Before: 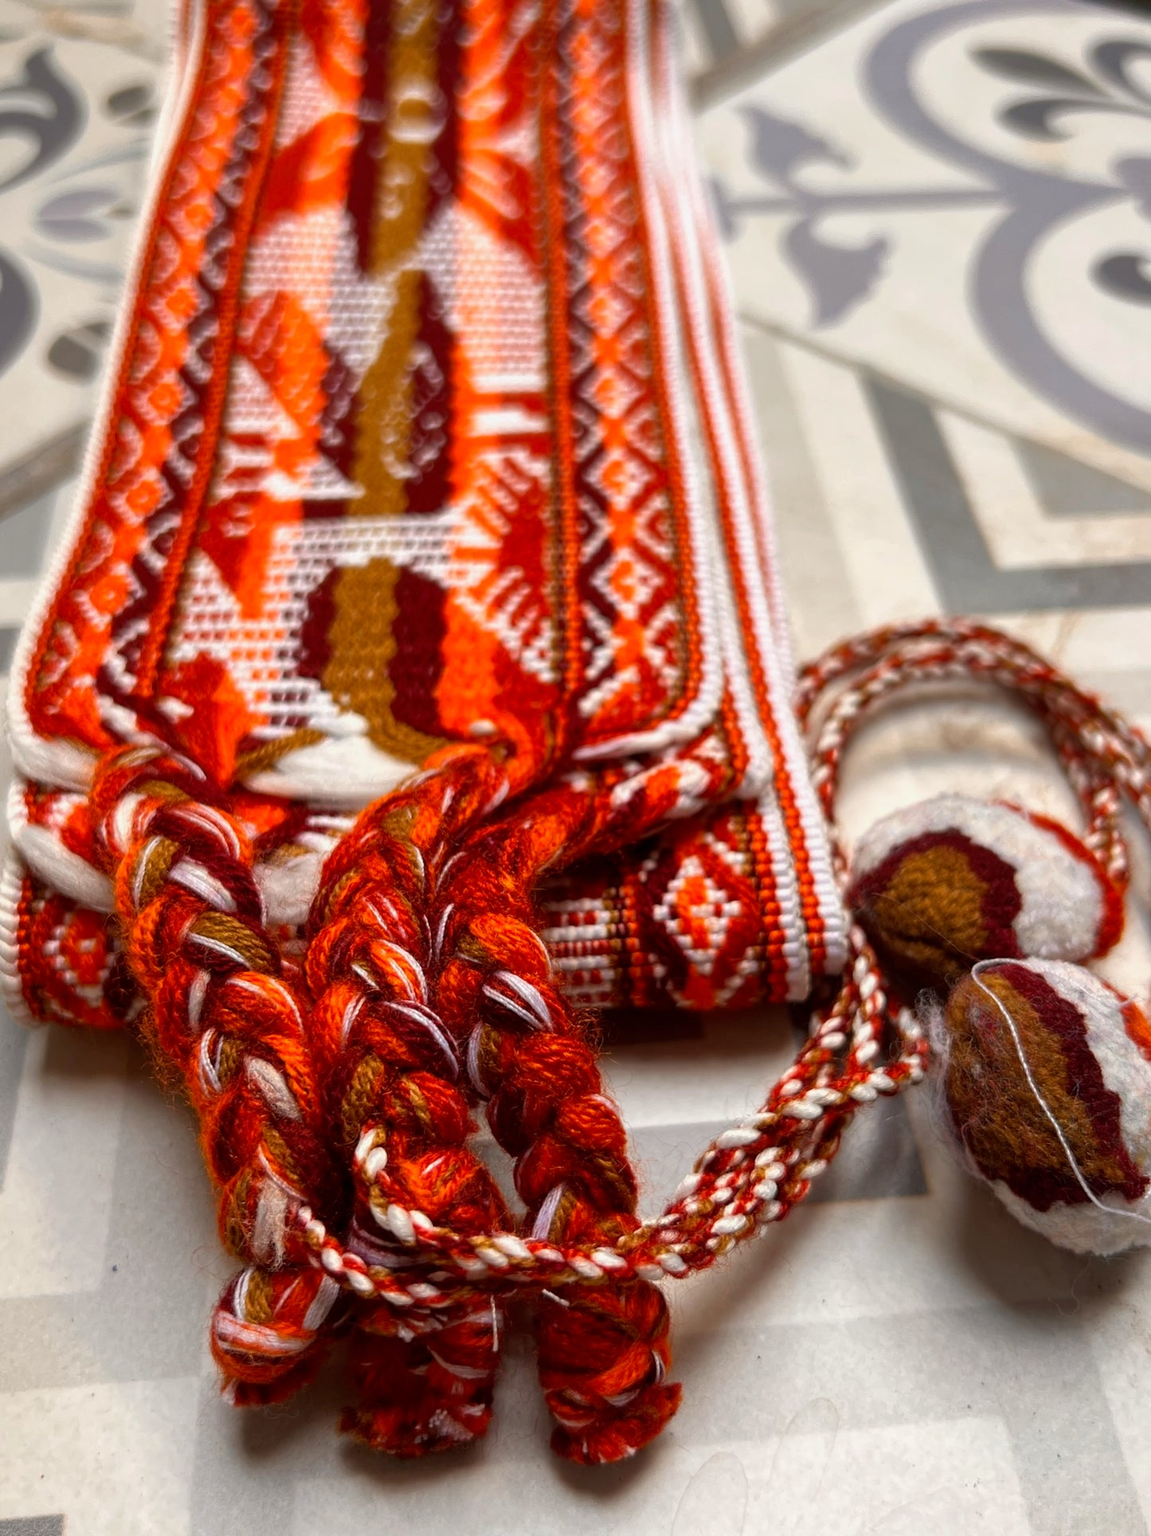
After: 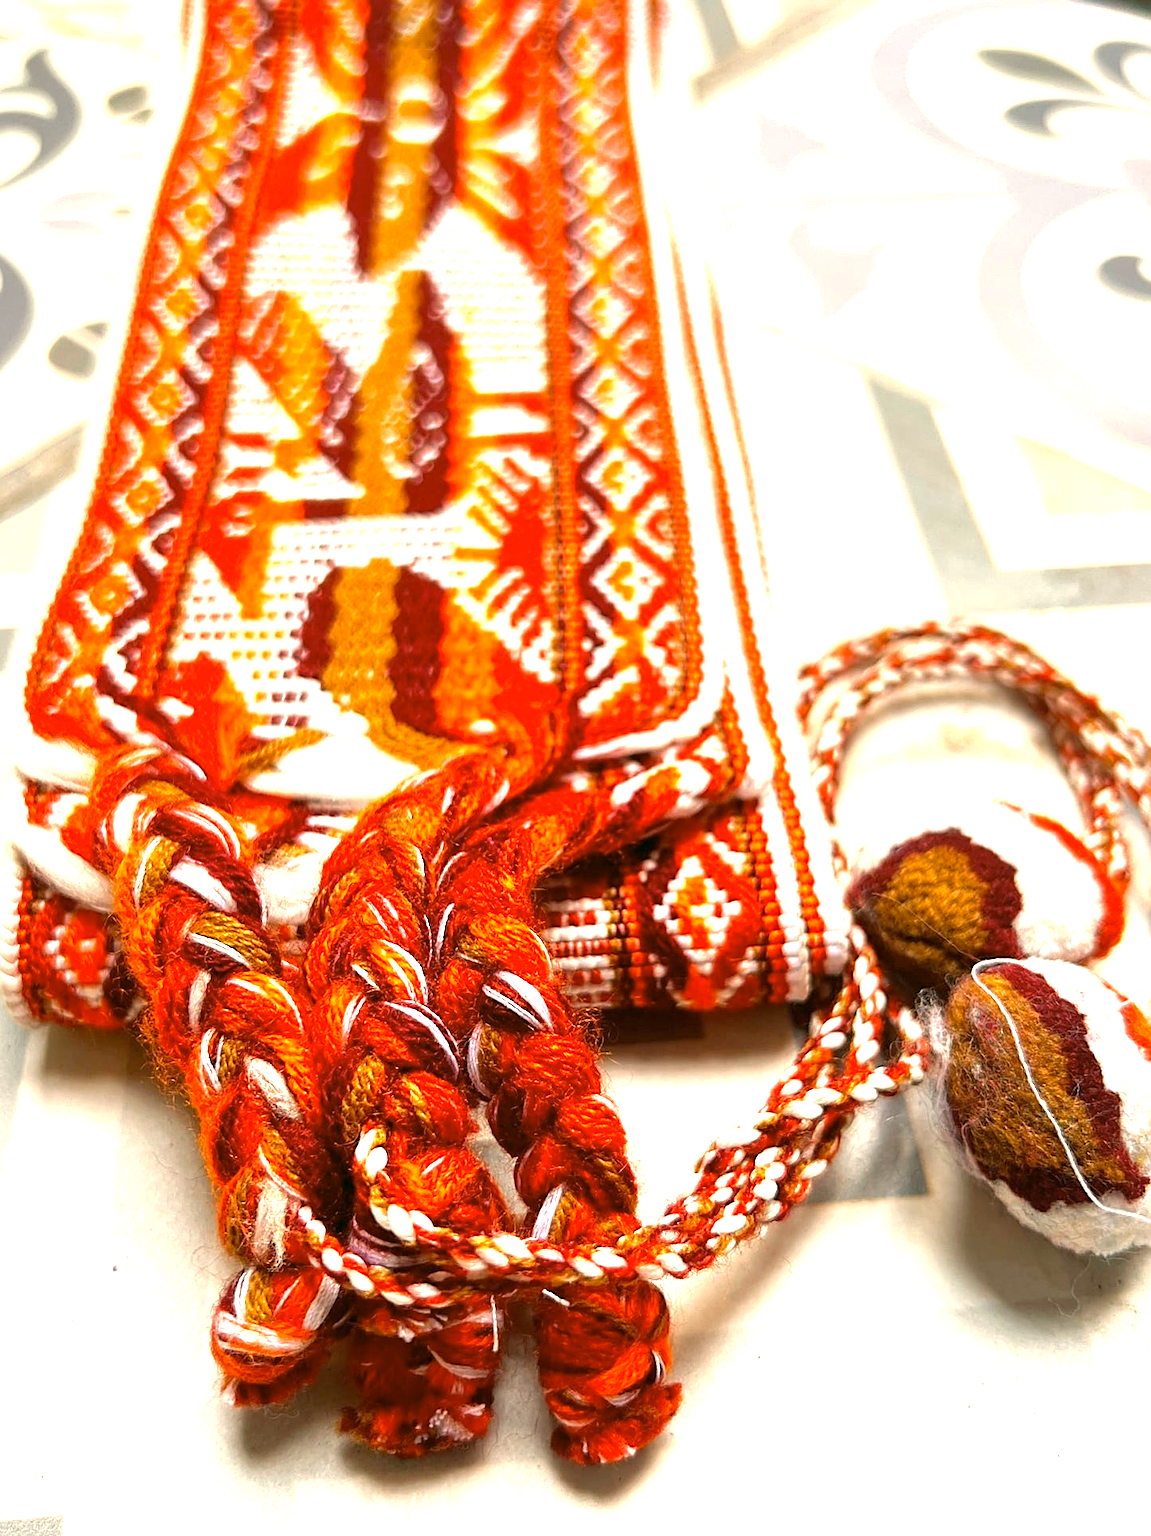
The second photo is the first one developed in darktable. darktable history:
color correction: highlights a* -0.366, highlights b* 9.19, shadows a* -9.04, shadows b* 1.14
exposure: black level correction 0, exposure 1.744 EV, compensate exposure bias true, compensate highlight preservation false
sharpen: on, module defaults
